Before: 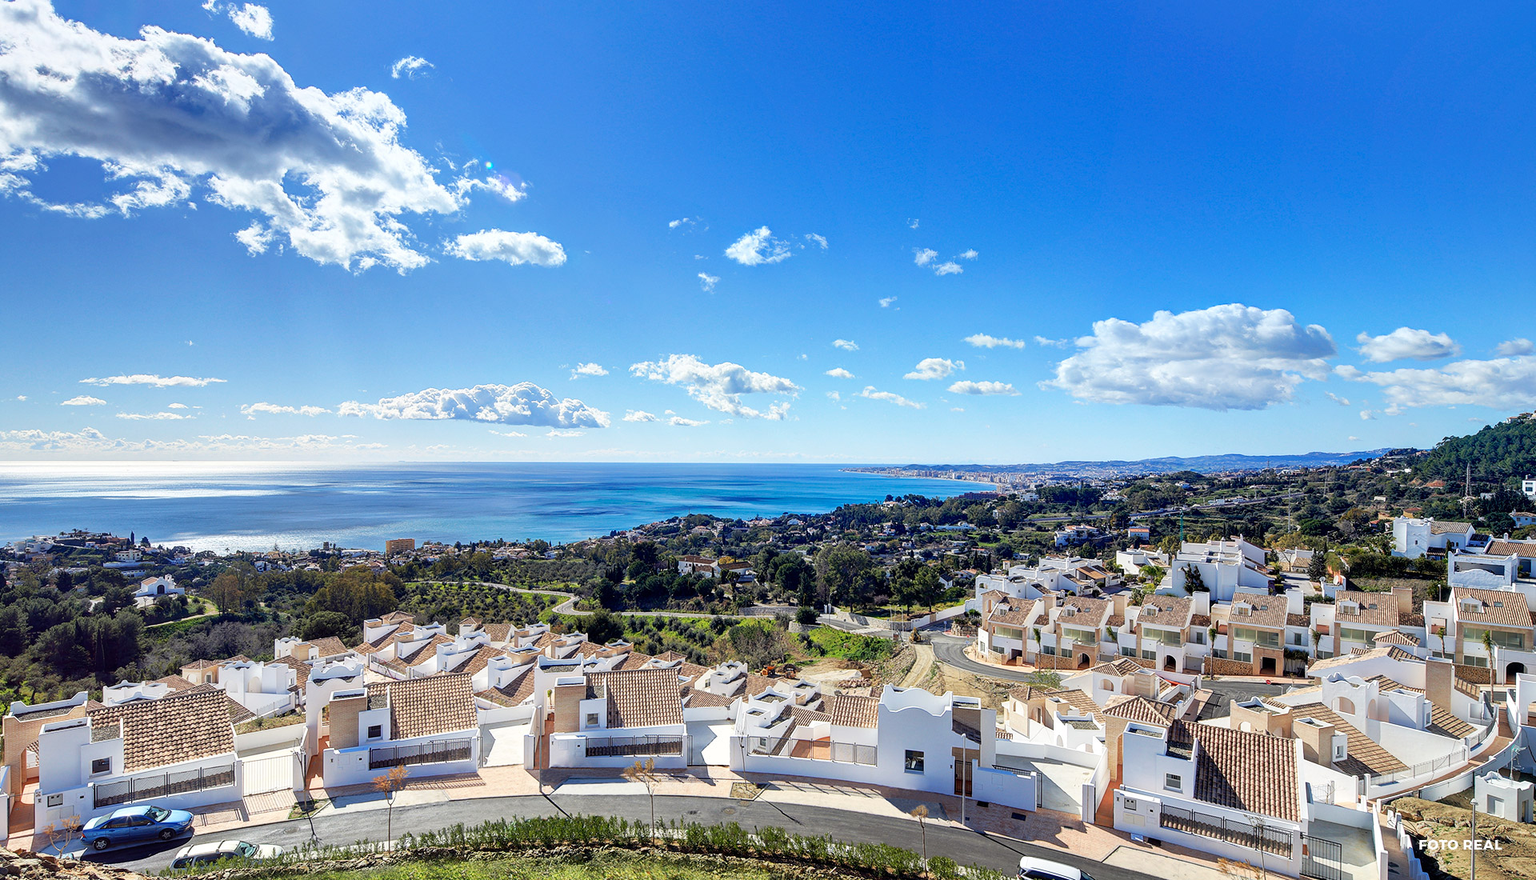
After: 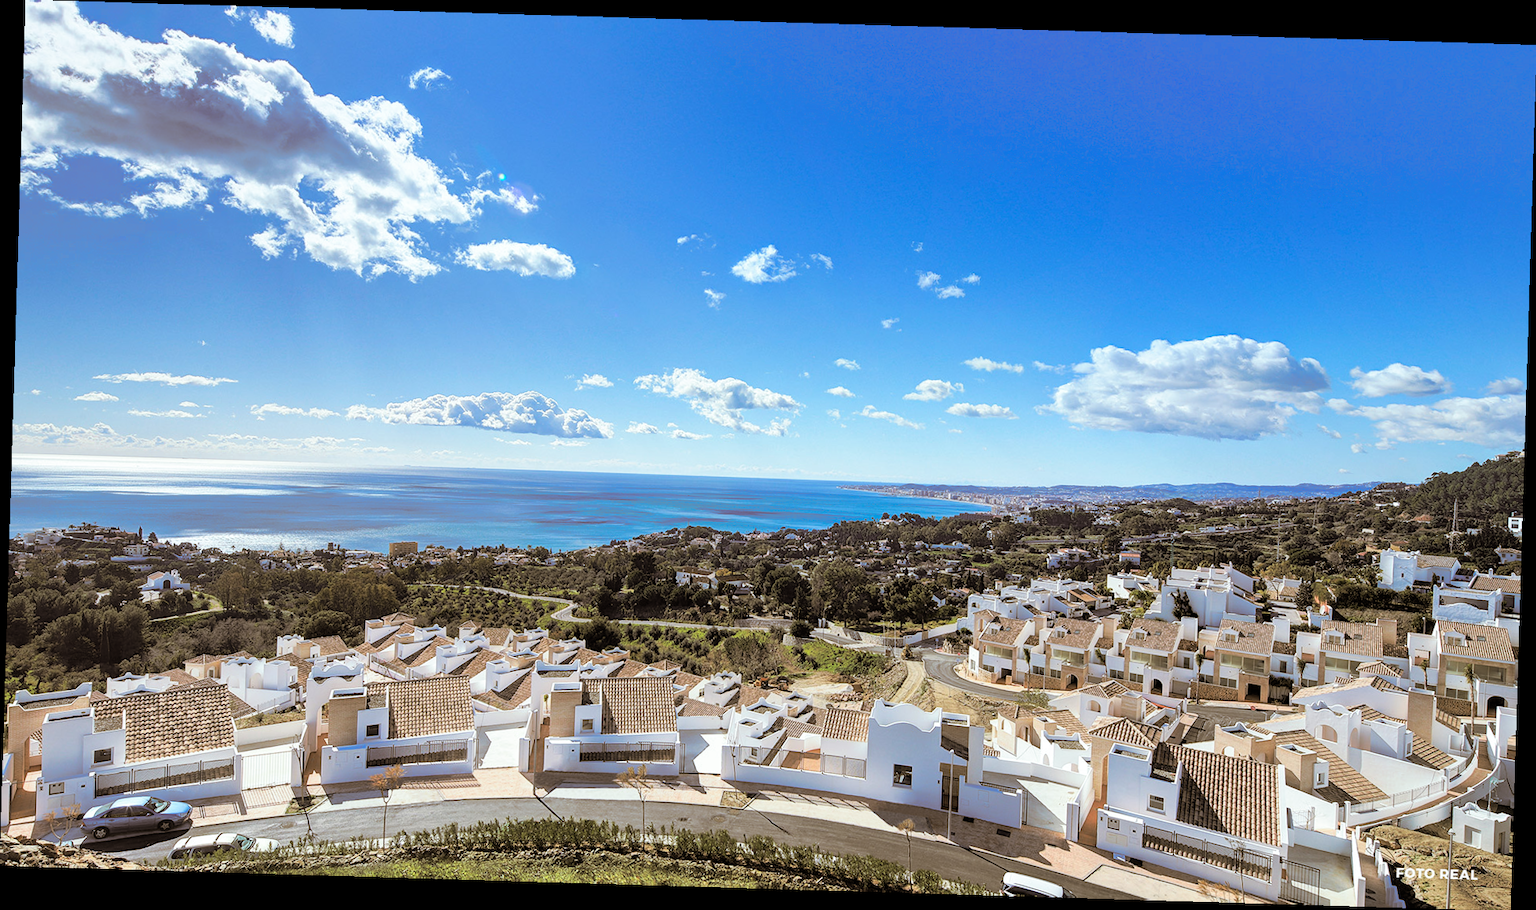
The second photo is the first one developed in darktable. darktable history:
rotate and perspective: rotation 1.72°, automatic cropping off
split-toning: shadows › hue 37.98°, highlights › hue 185.58°, balance -55.261
